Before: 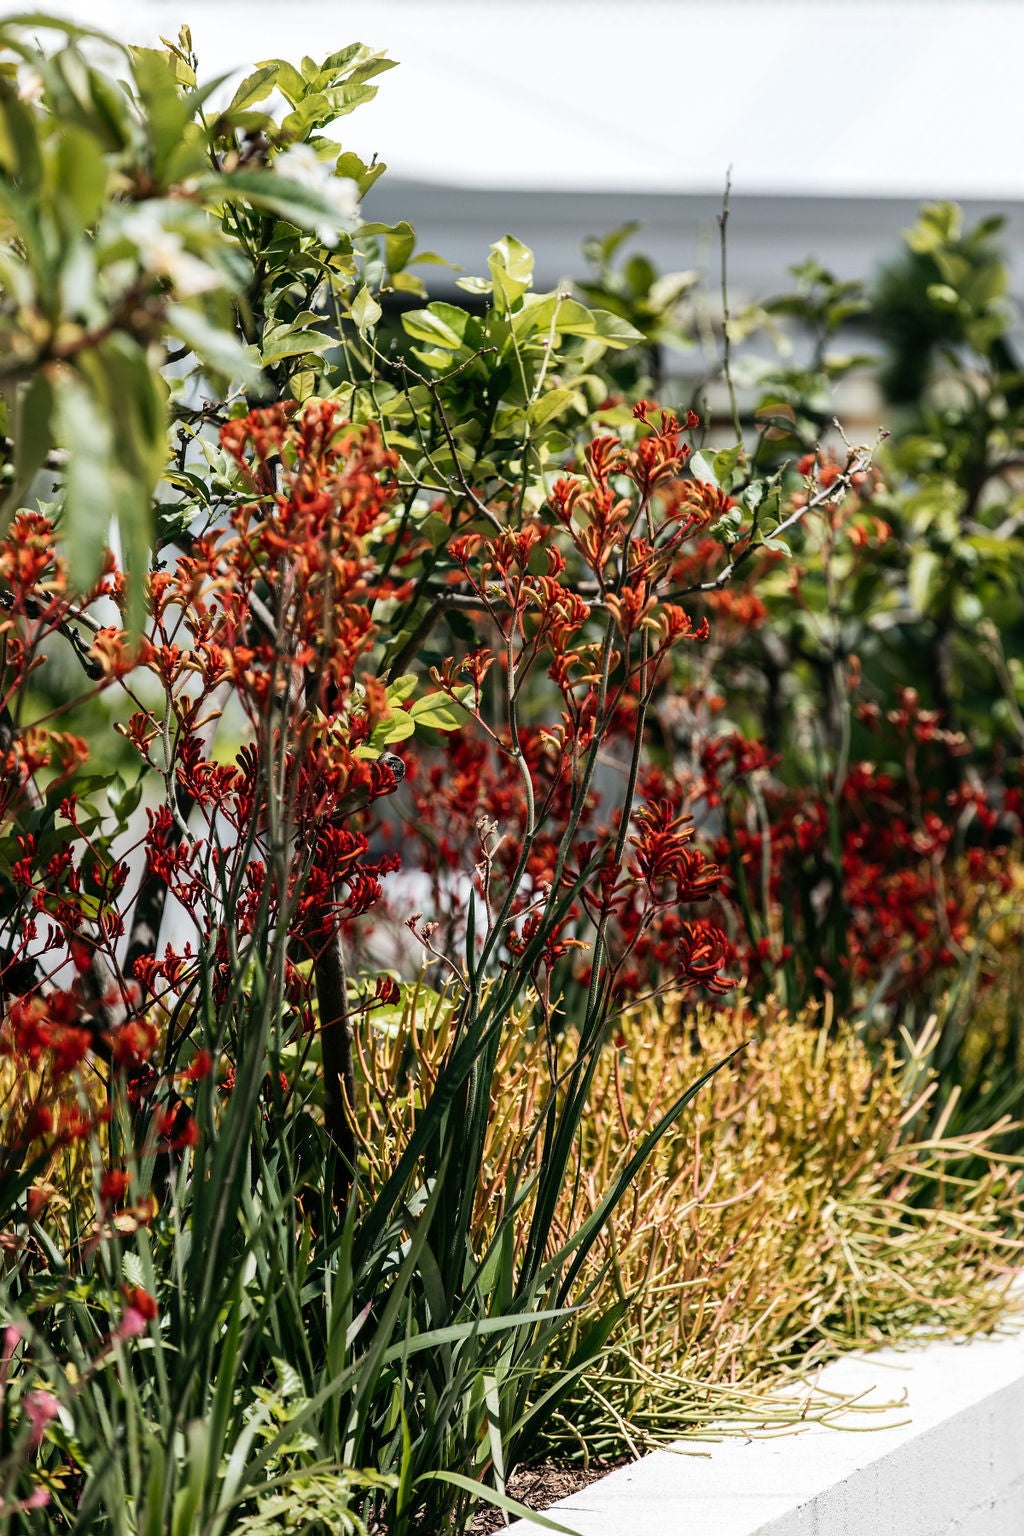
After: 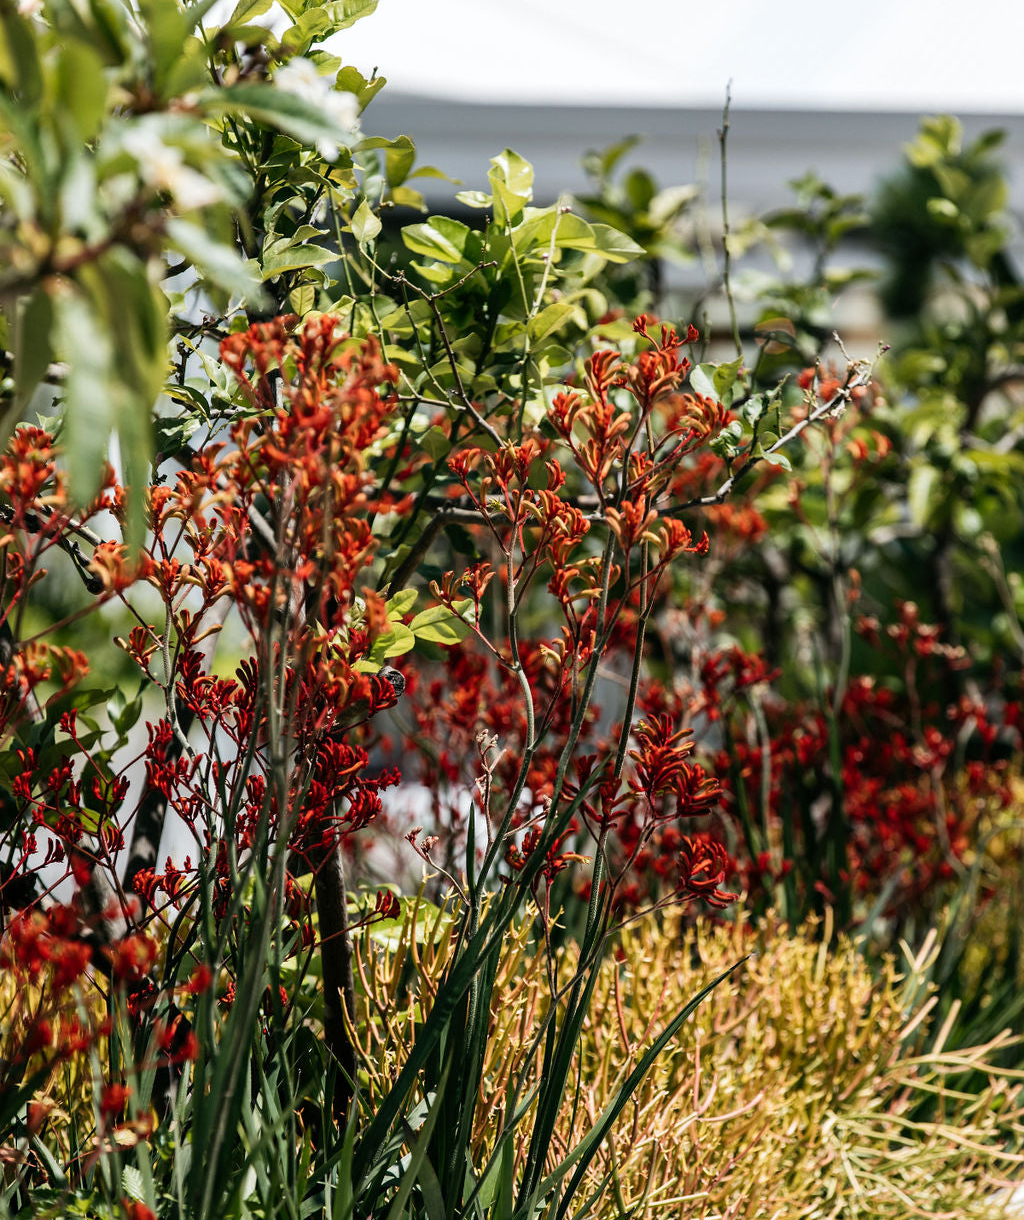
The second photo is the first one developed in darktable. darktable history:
crop and rotate: top 5.664%, bottom 14.892%
